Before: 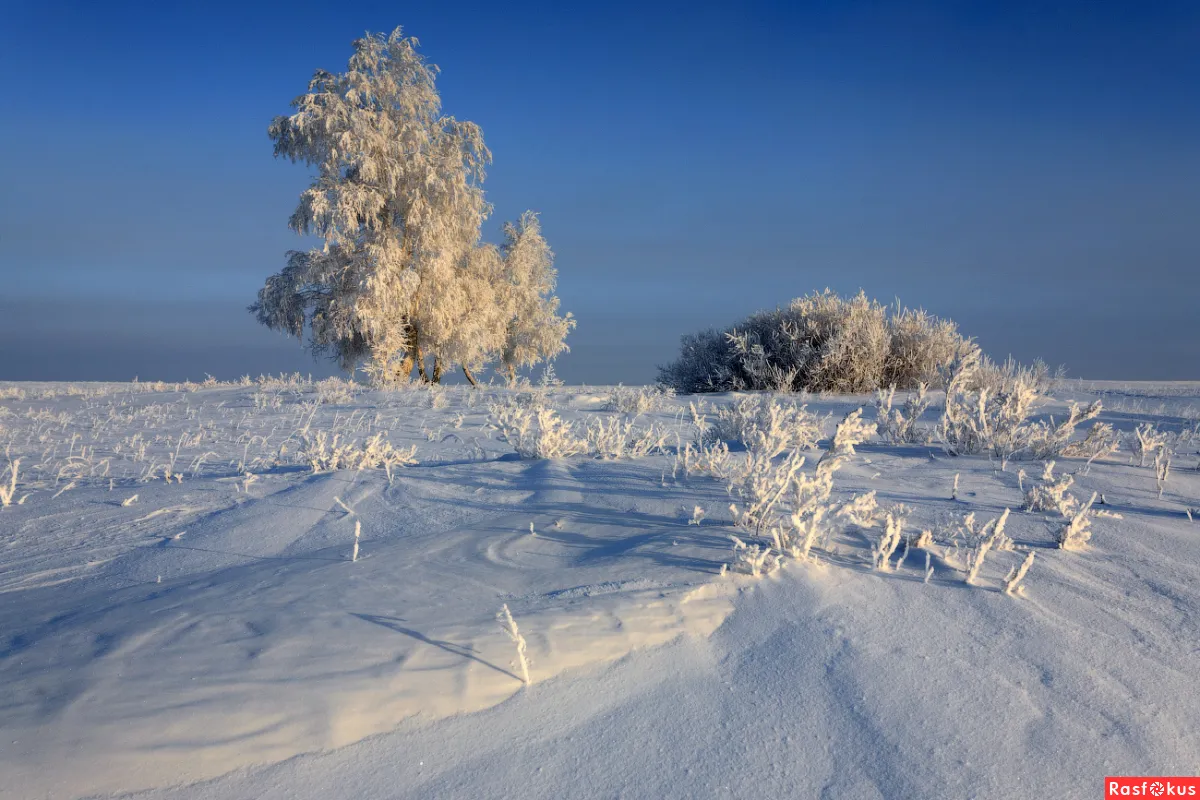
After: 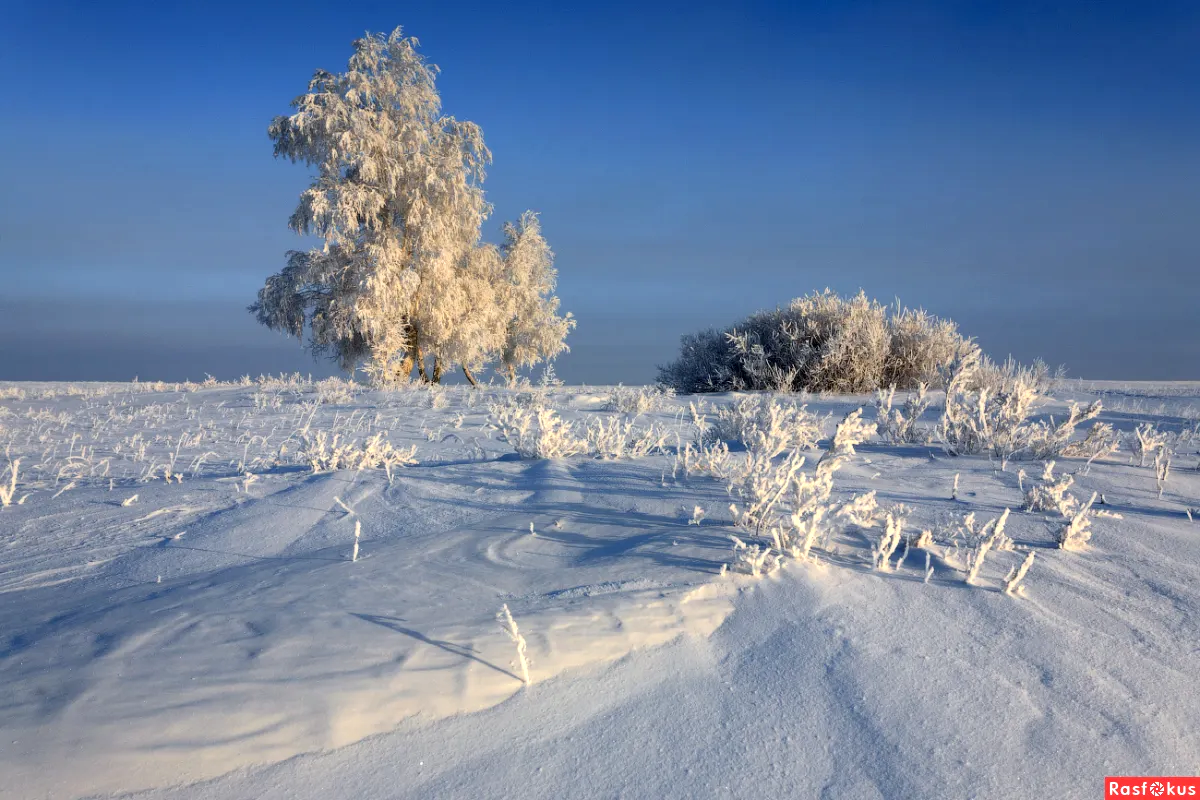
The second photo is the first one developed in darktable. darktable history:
exposure: exposure 0.222 EV, compensate exposure bias true, compensate highlight preservation false
local contrast: mode bilateral grid, contrast 19, coarseness 50, detail 119%, midtone range 0.2
